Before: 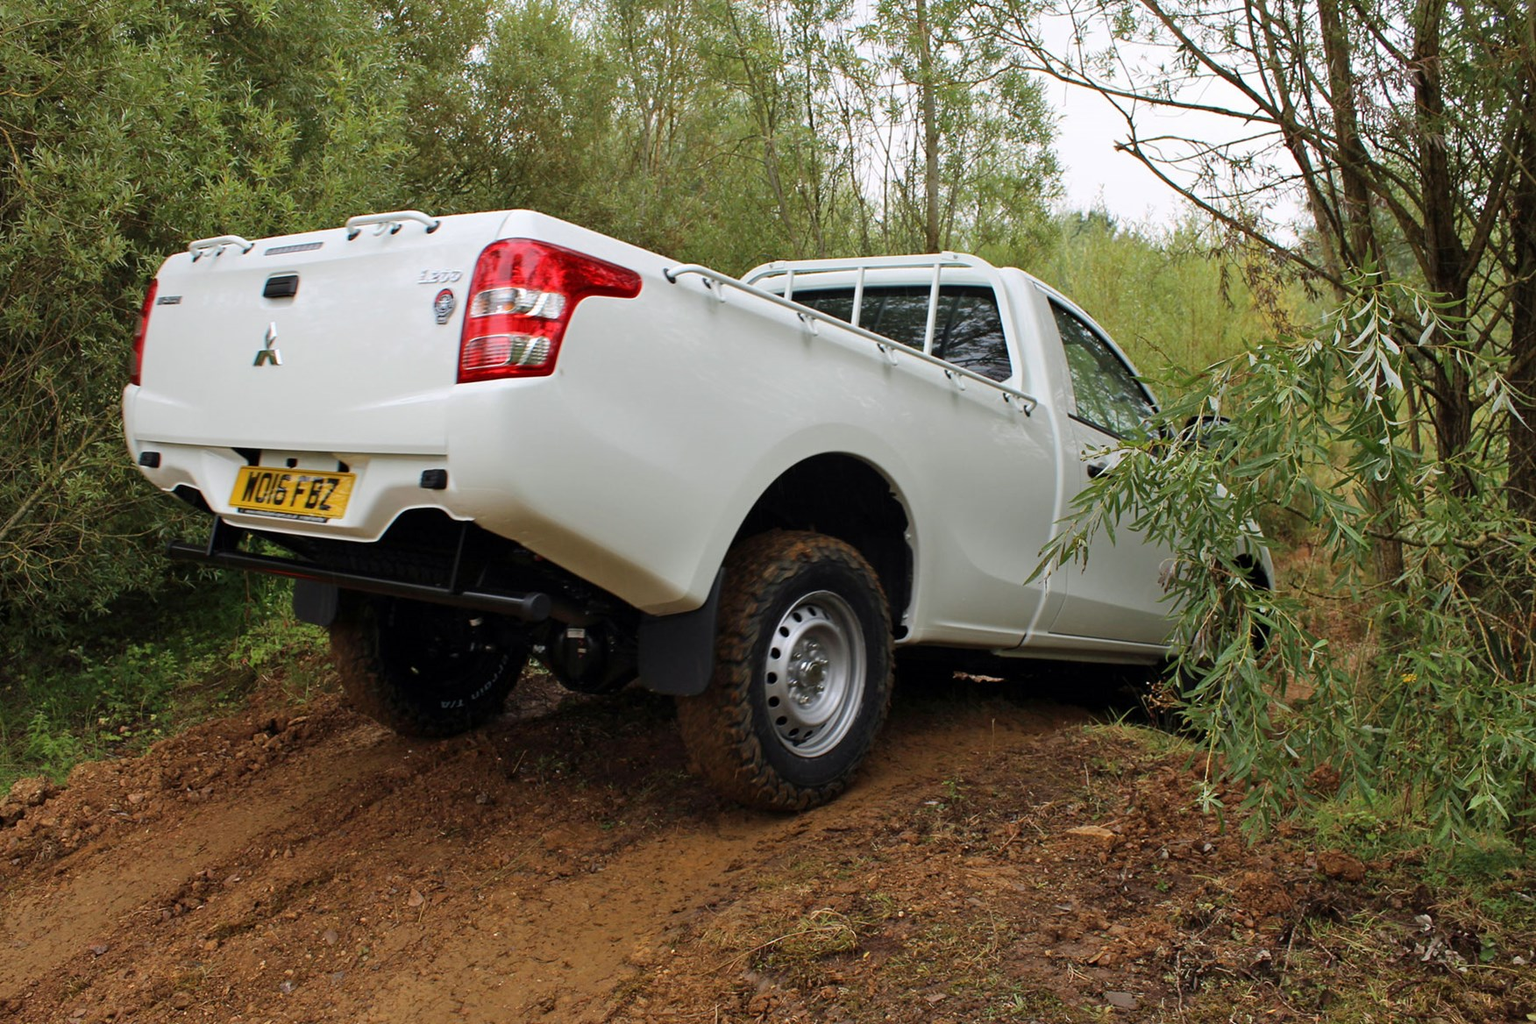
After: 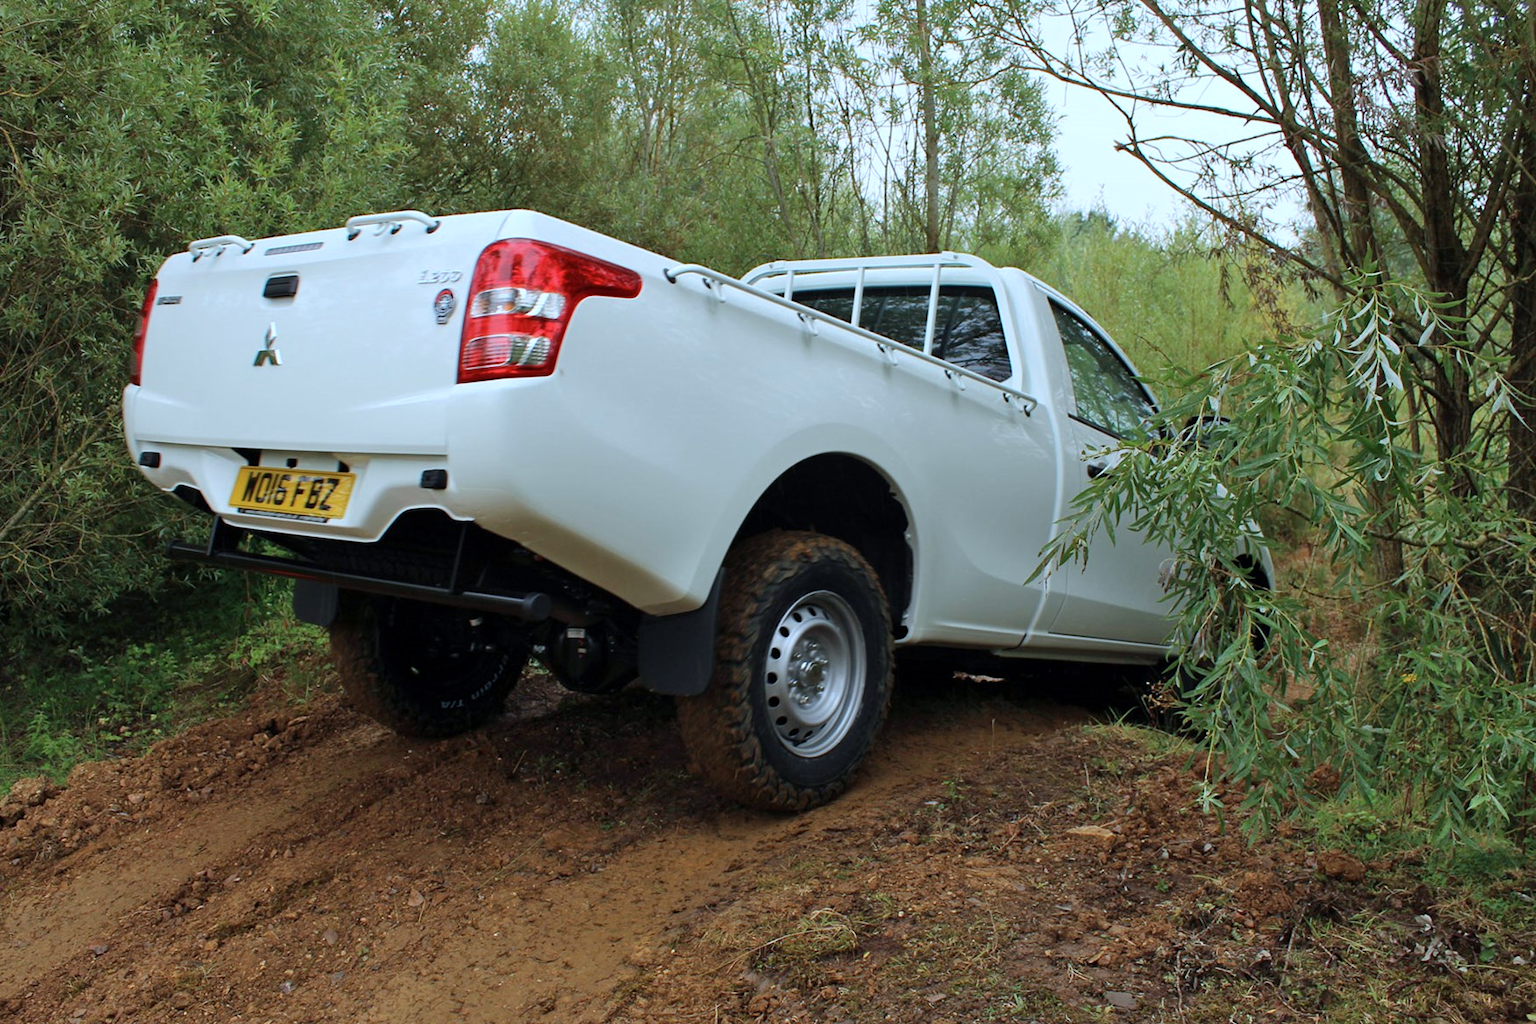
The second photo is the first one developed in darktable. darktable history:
white balance: emerald 1
color calibration: illuminant Planckian (black body), x 0.375, y 0.373, temperature 4117 K
